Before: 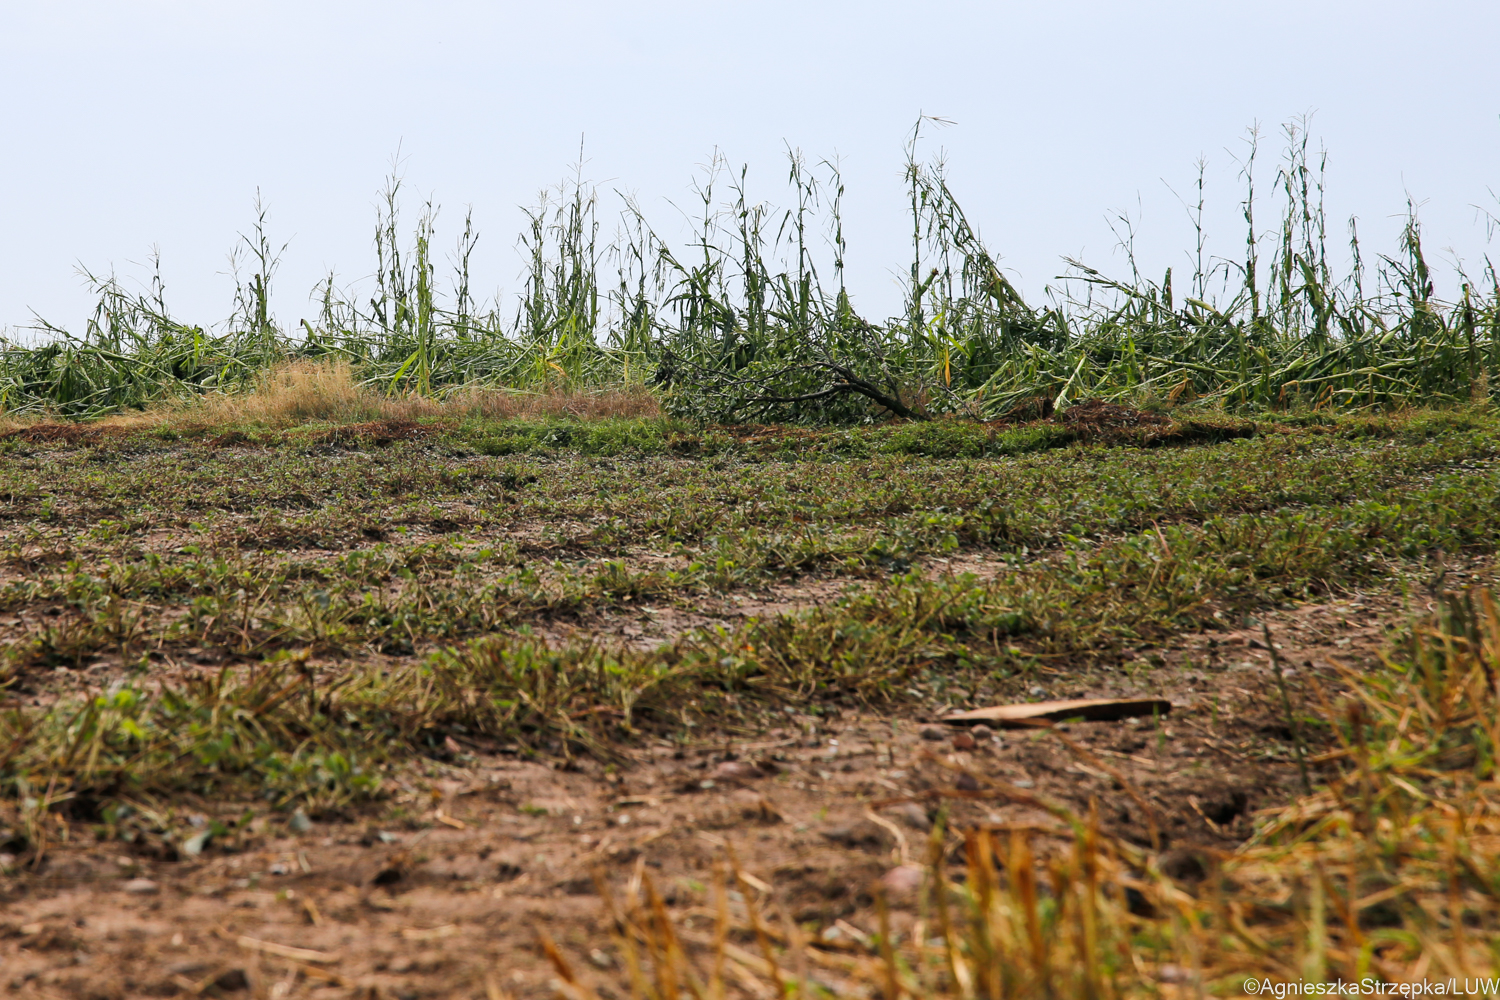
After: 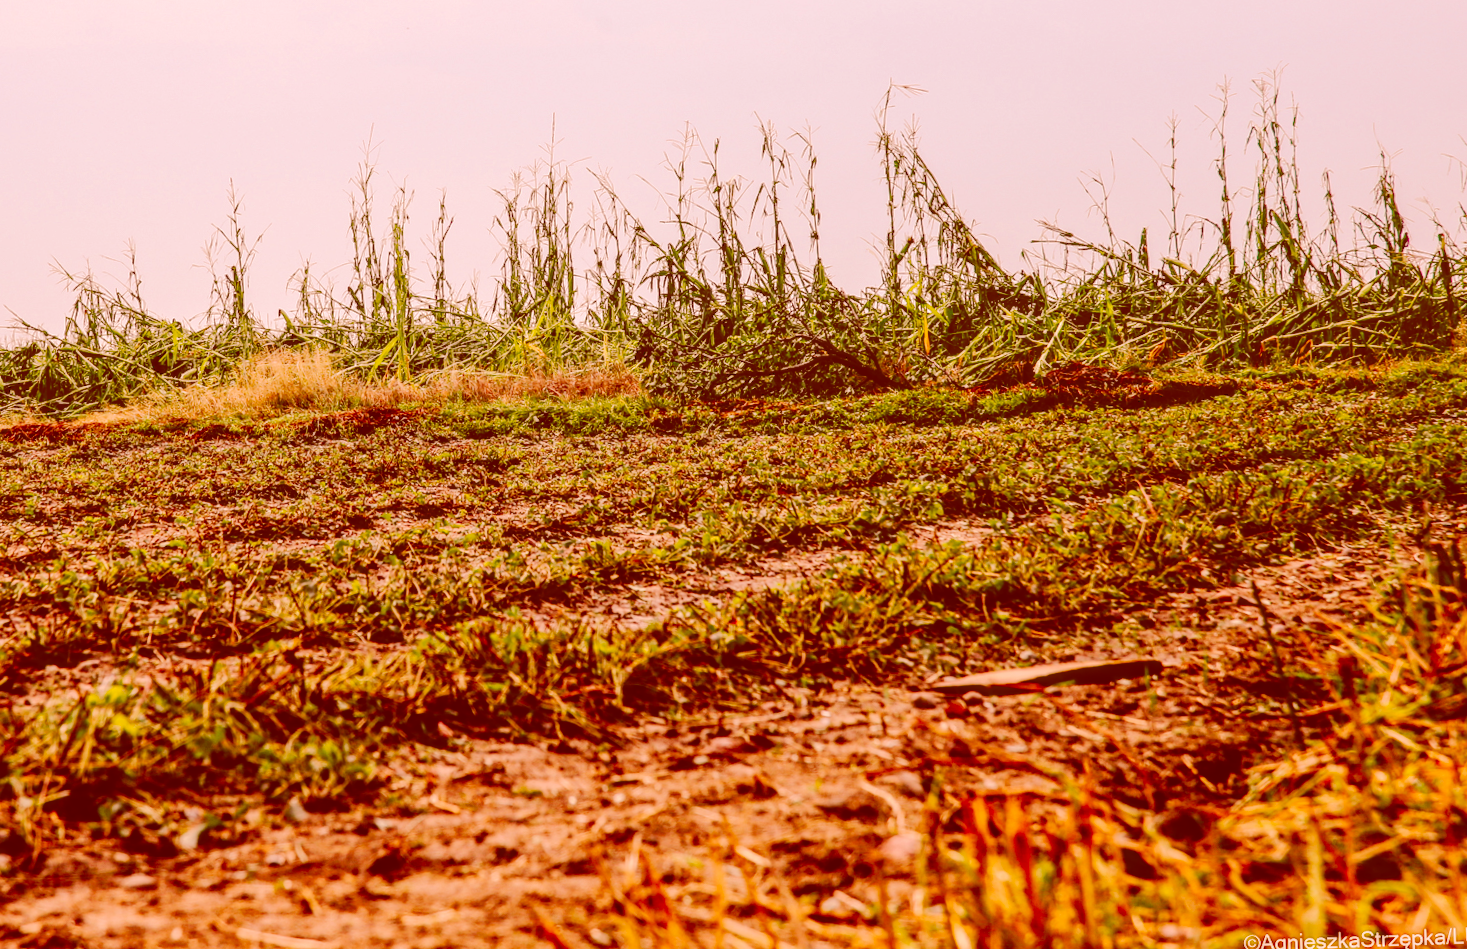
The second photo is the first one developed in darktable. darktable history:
rotate and perspective: rotation -2°, crop left 0.022, crop right 0.978, crop top 0.049, crop bottom 0.951
color correction: highlights a* 9.03, highlights b* 8.71, shadows a* 40, shadows b* 40, saturation 0.8
color zones: curves: ch0 [(0, 0.613) (0.01, 0.613) (0.245, 0.448) (0.498, 0.529) (0.642, 0.665) (0.879, 0.777) (0.99, 0.613)]; ch1 [(0, 0) (0.143, 0) (0.286, 0) (0.429, 0) (0.571, 0) (0.714, 0) (0.857, 0)], mix -131.09%
tone curve: curves: ch0 [(0, 0) (0.003, 0.169) (0.011, 0.169) (0.025, 0.169) (0.044, 0.173) (0.069, 0.178) (0.1, 0.183) (0.136, 0.185) (0.177, 0.197) (0.224, 0.227) (0.277, 0.292) (0.335, 0.391) (0.399, 0.491) (0.468, 0.592) (0.543, 0.672) (0.623, 0.734) (0.709, 0.785) (0.801, 0.844) (0.898, 0.893) (1, 1)], preserve colors none
local contrast: highlights 0%, shadows 0%, detail 133%
